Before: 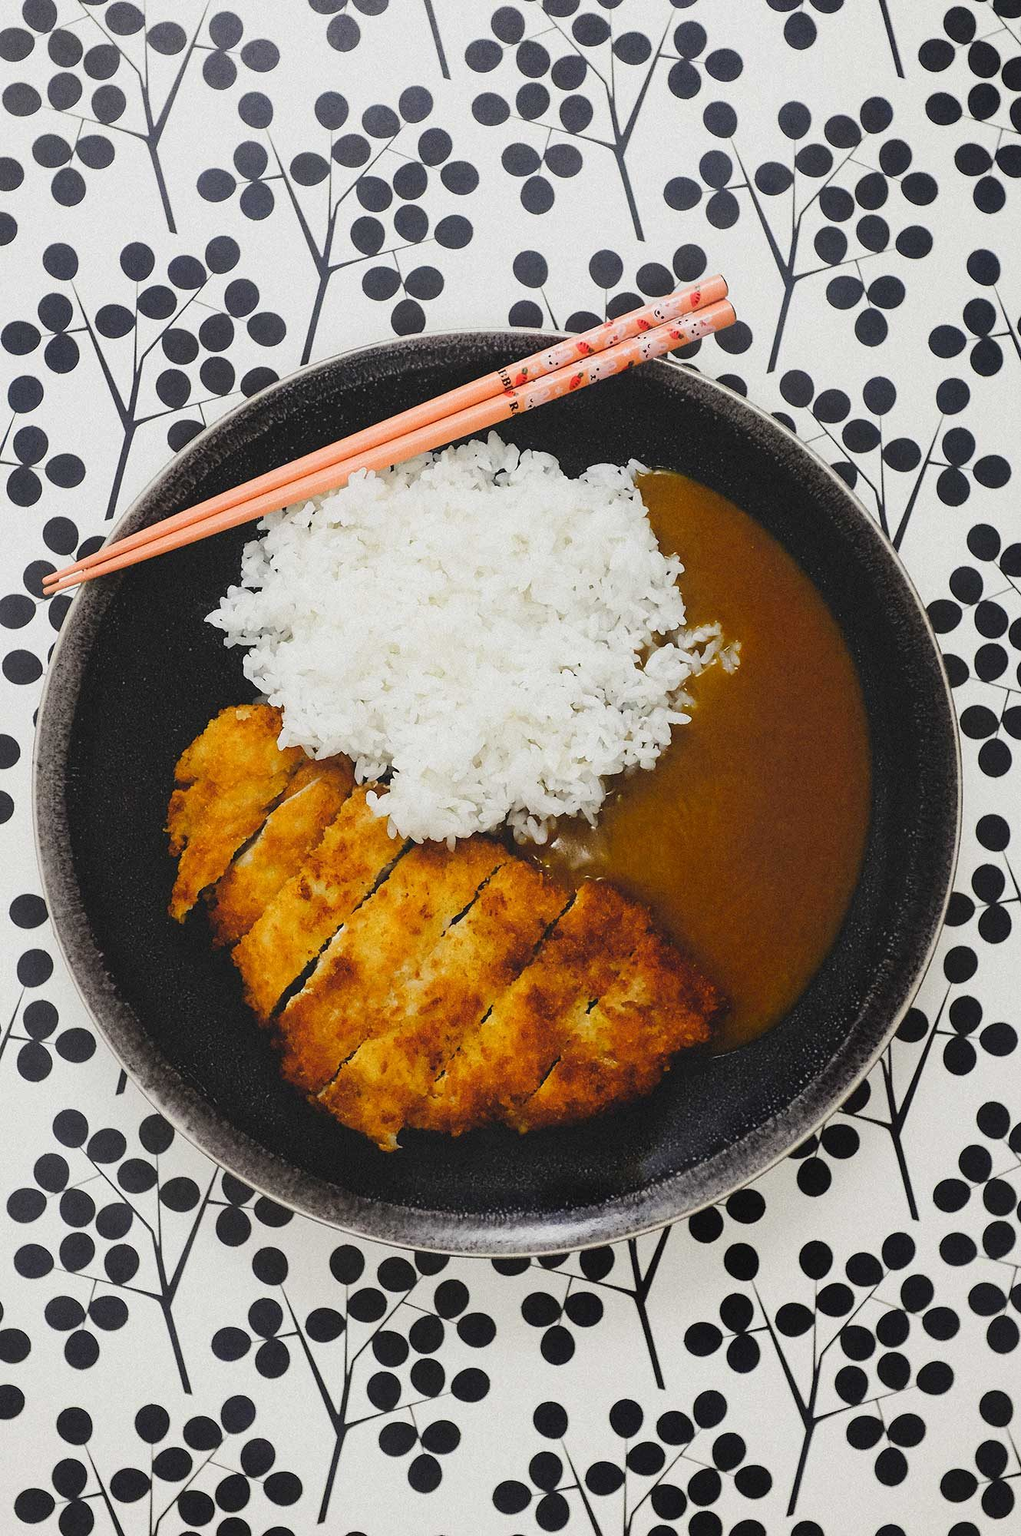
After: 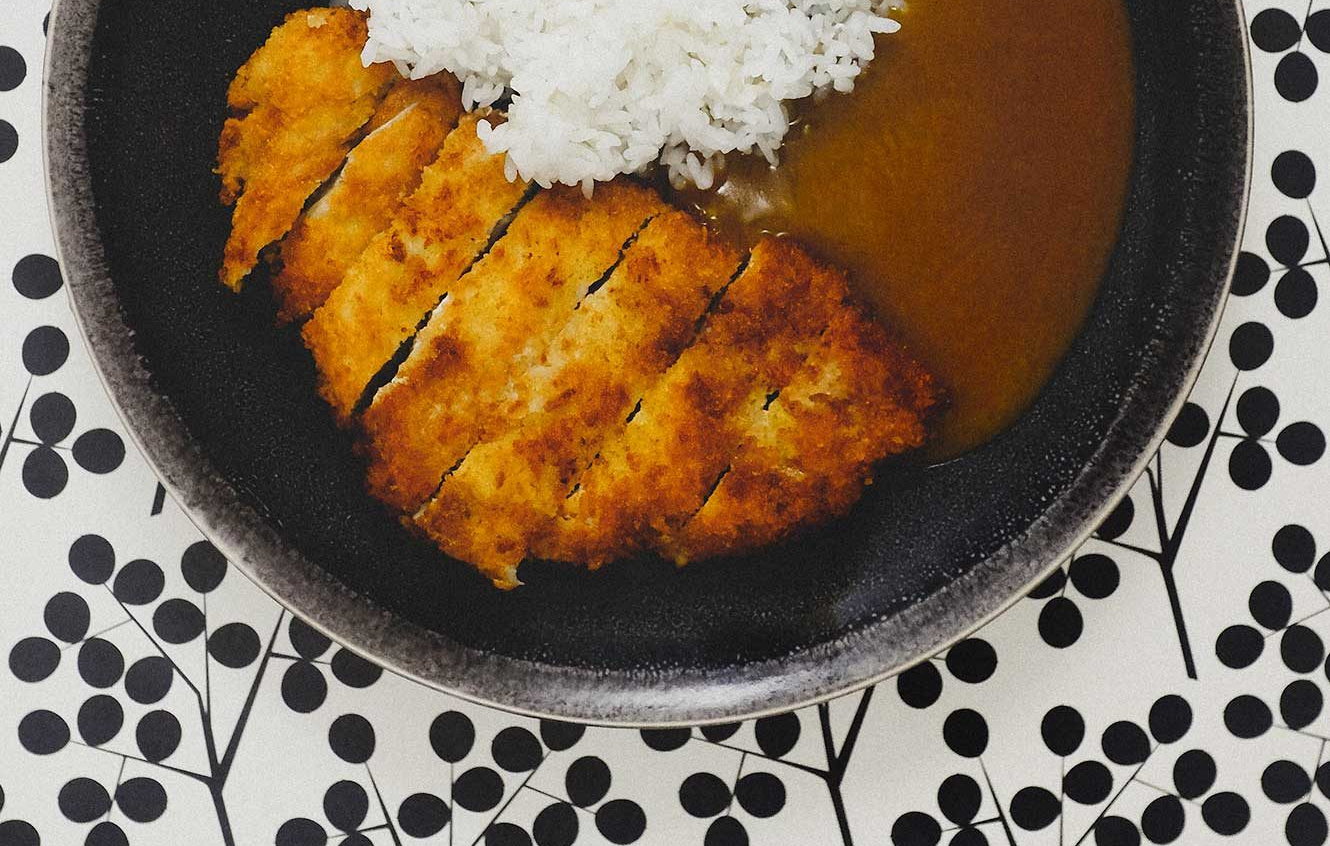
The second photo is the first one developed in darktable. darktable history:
crop: top 45.55%, bottom 12.106%
